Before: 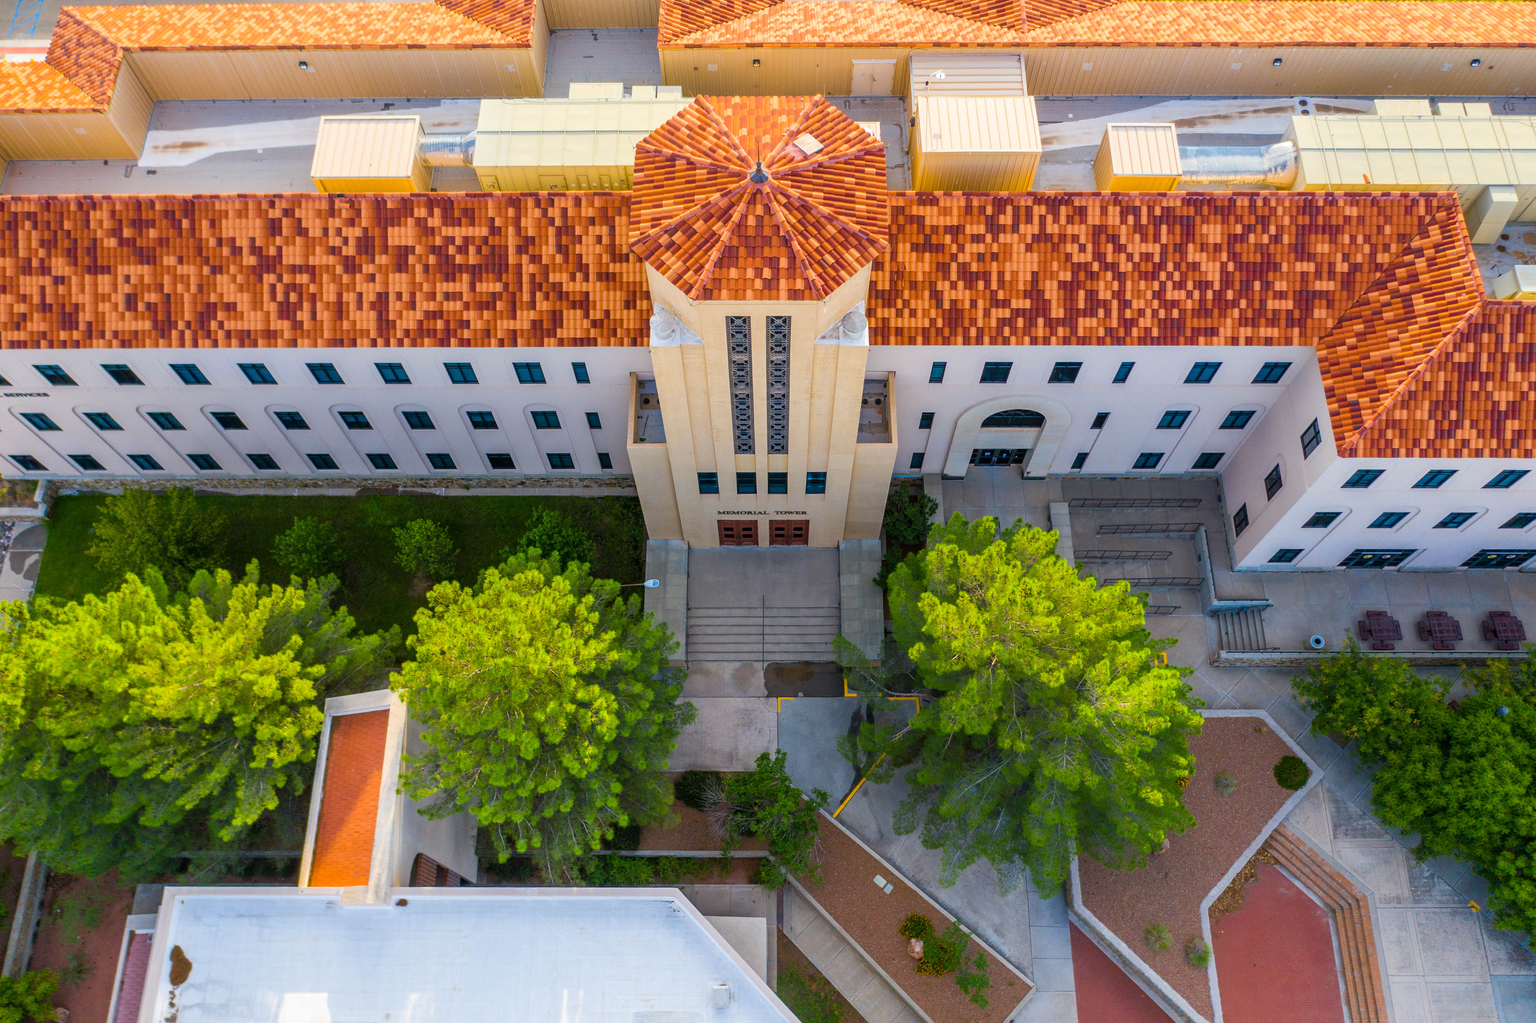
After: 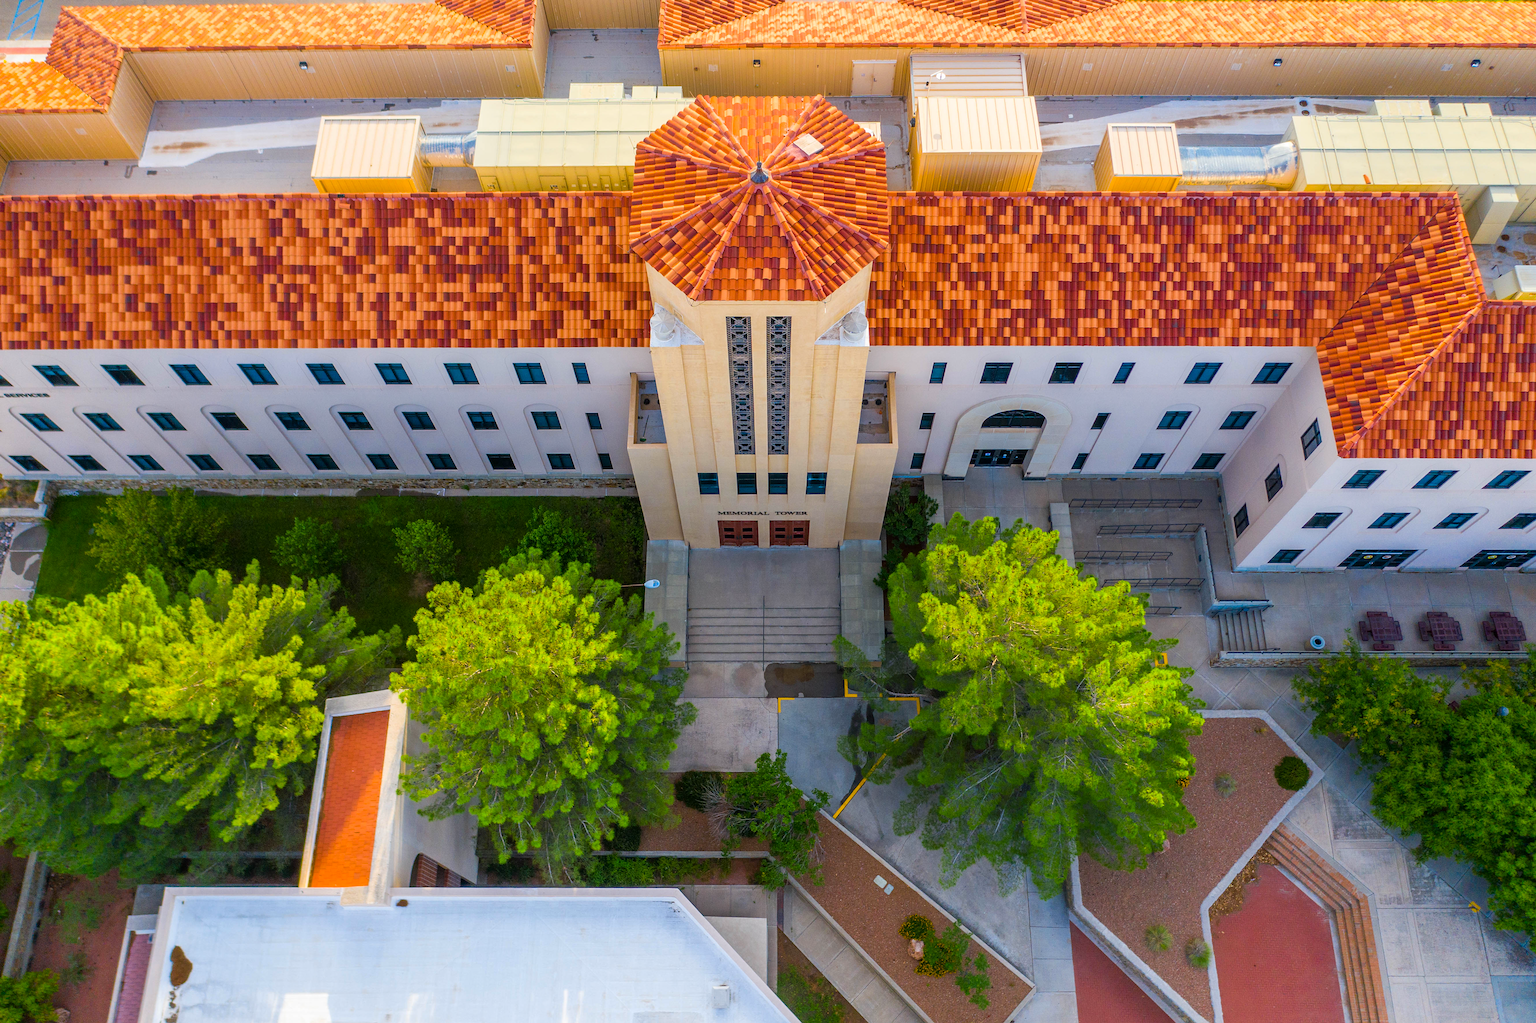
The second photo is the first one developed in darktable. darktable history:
contrast brightness saturation: saturation 0.13
sharpen: amount 0.216
